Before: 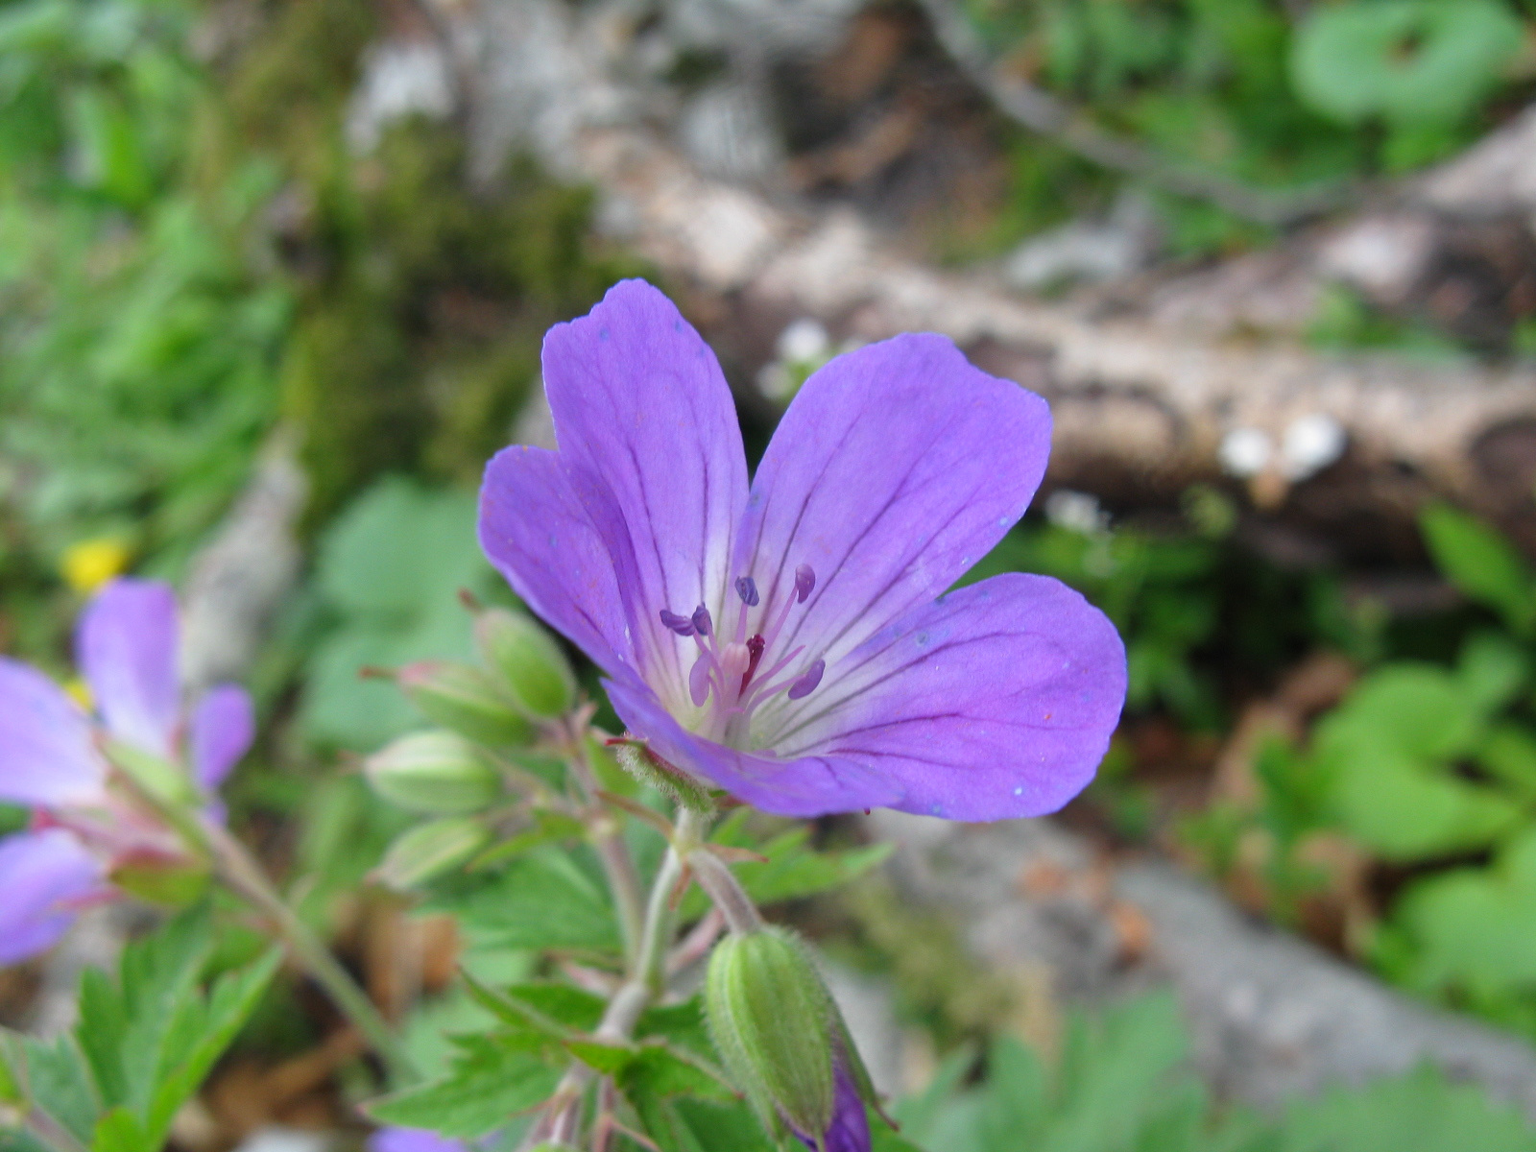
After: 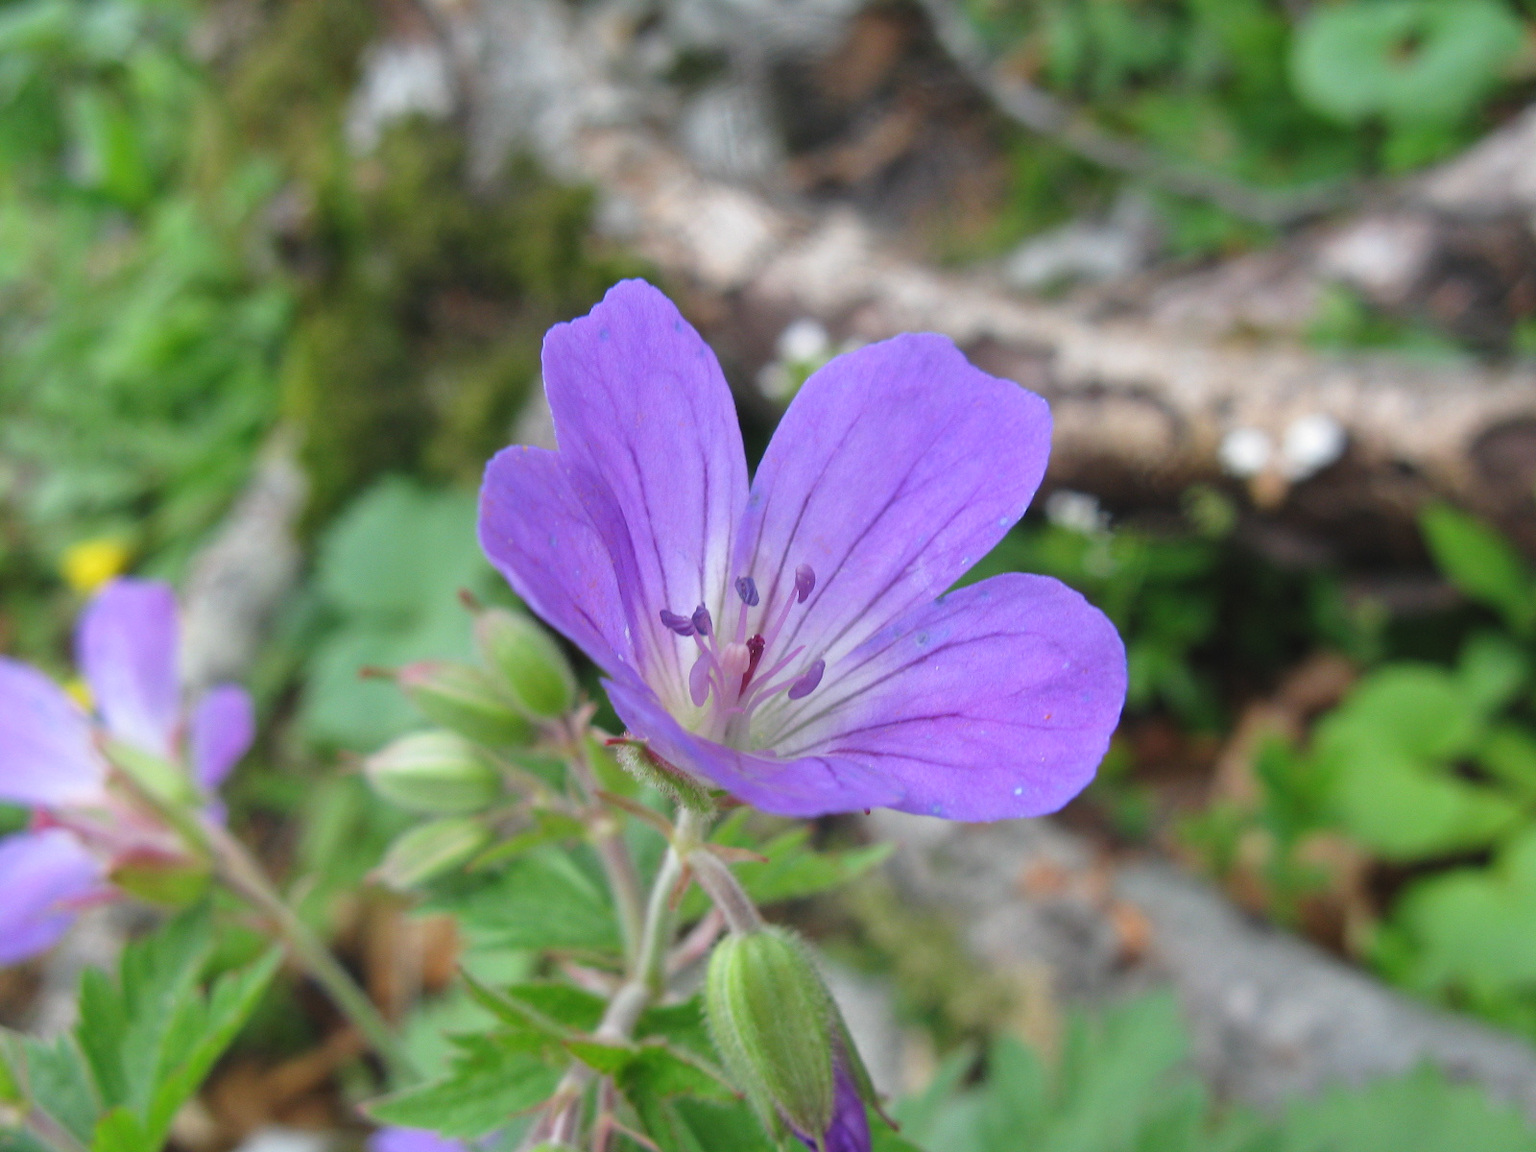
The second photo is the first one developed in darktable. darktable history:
exposure: black level correction -0.004, exposure 0.042 EV, compensate highlight preservation false
